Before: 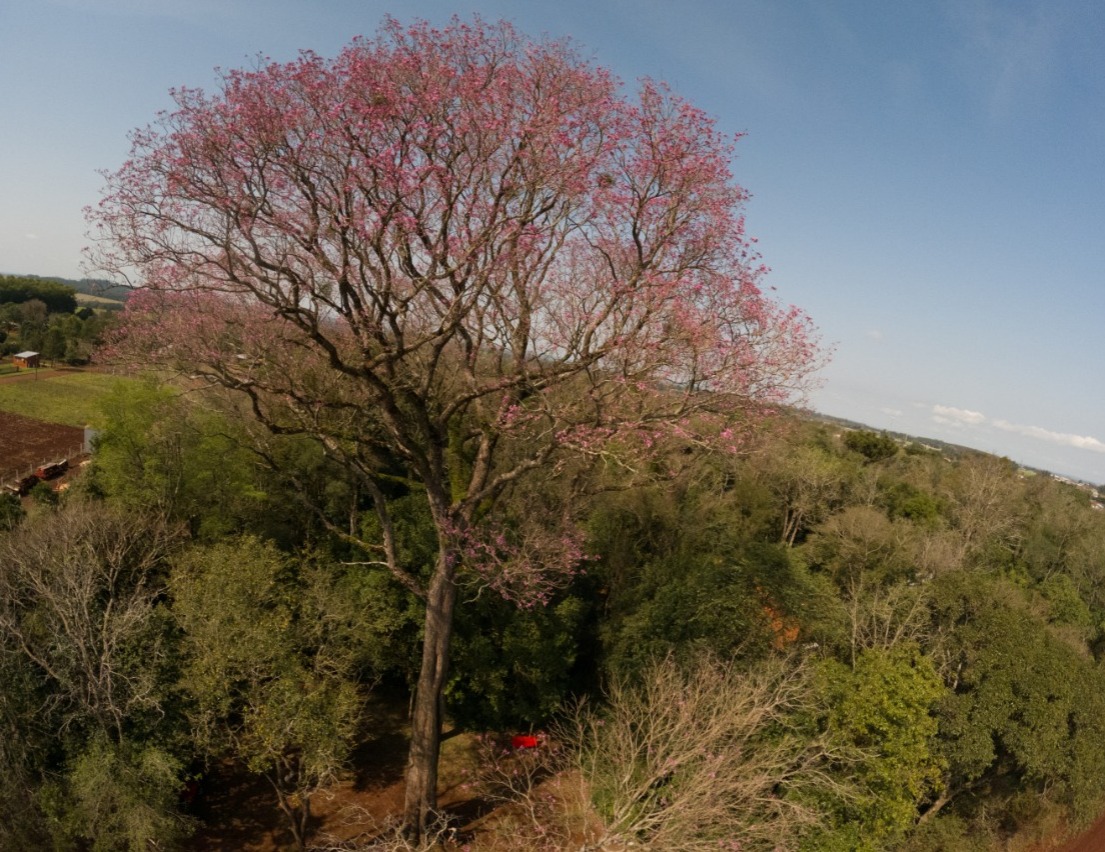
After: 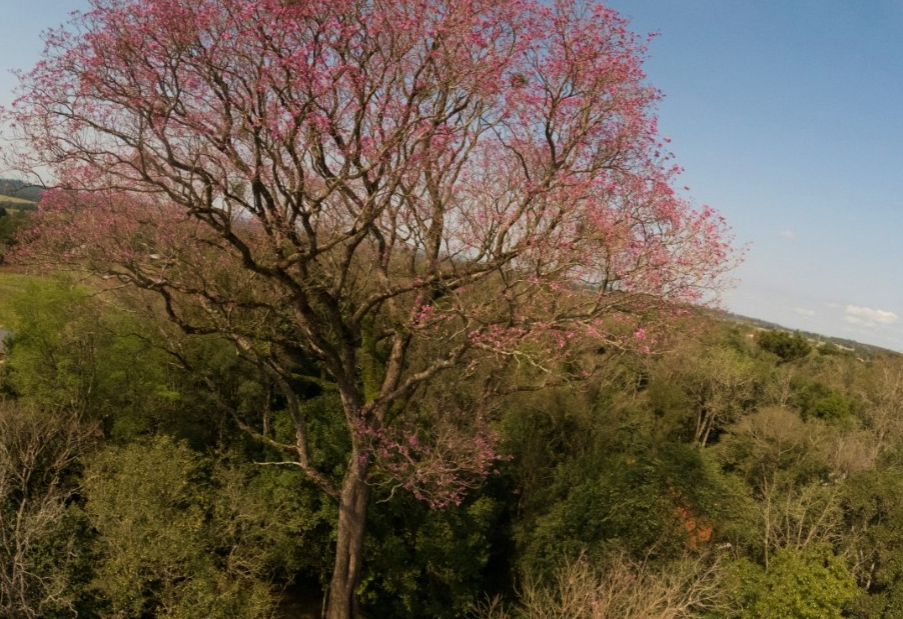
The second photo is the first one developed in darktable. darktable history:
velvia: on, module defaults
crop: left 7.877%, top 11.846%, right 10.383%, bottom 15.453%
